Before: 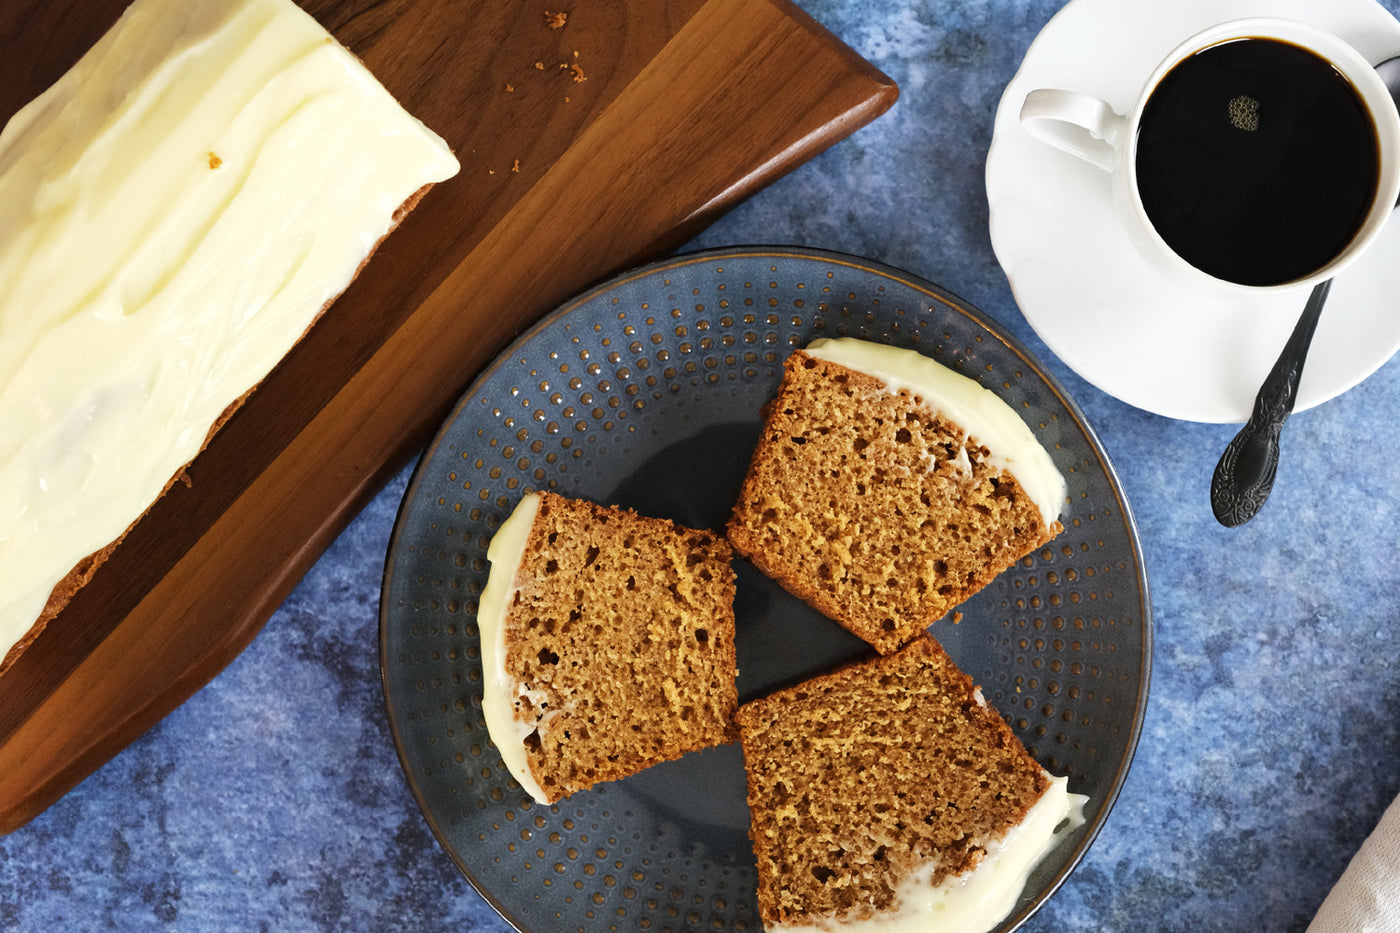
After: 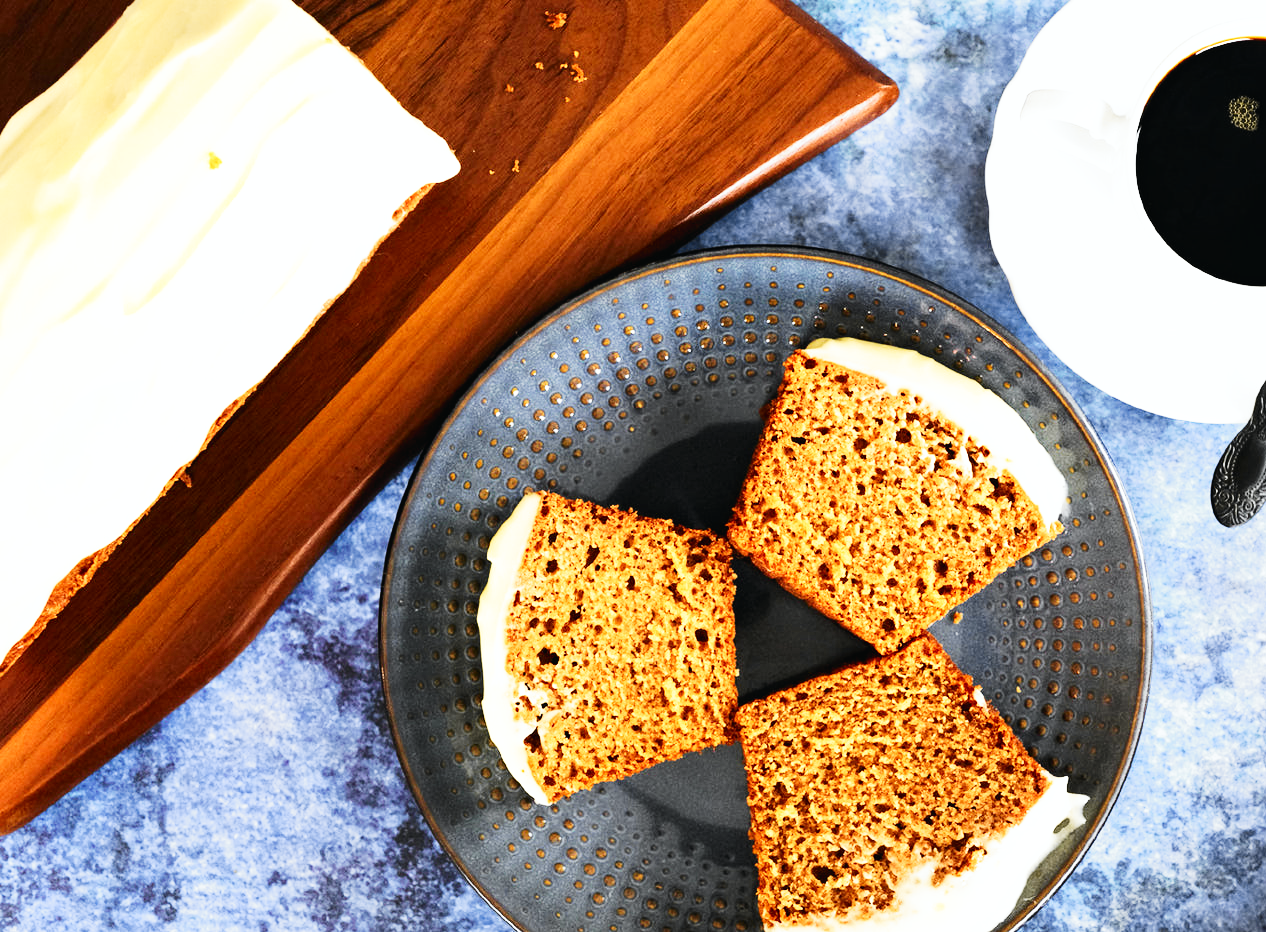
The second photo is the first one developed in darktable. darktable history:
crop: right 9.509%, bottom 0.031%
base curve: curves: ch0 [(0, 0) (0.007, 0.004) (0.027, 0.03) (0.046, 0.07) (0.207, 0.54) (0.442, 0.872) (0.673, 0.972) (1, 1)], preserve colors none
tone curve: curves: ch0 [(0, 0.009) (0.037, 0.035) (0.131, 0.126) (0.275, 0.28) (0.476, 0.514) (0.617, 0.667) (0.704, 0.759) (0.813, 0.863) (0.911, 0.931) (0.997, 1)]; ch1 [(0, 0) (0.318, 0.271) (0.444, 0.438) (0.493, 0.496) (0.508, 0.5) (0.534, 0.535) (0.57, 0.582) (0.65, 0.664) (0.746, 0.764) (1, 1)]; ch2 [(0, 0) (0.246, 0.24) (0.36, 0.381) (0.415, 0.434) (0.476, 0.492) (0.502, 0.499) (0.522, 0.518) (0.533, 0.534) (0.586, 0.598) (0.634, 0.643) (0.706, 0.717) (0.853, 0.83) (1, 0.951)], color space Lab, independent channels, preserve colors none
